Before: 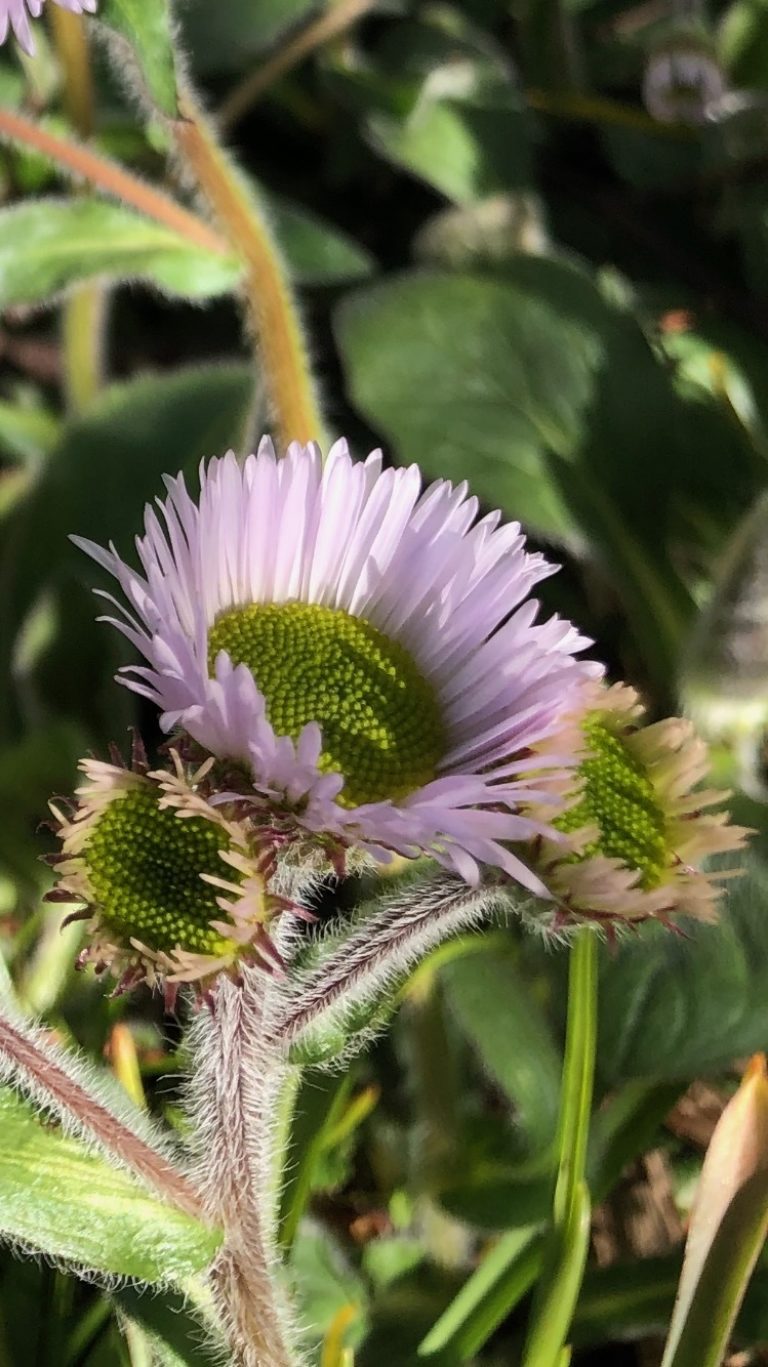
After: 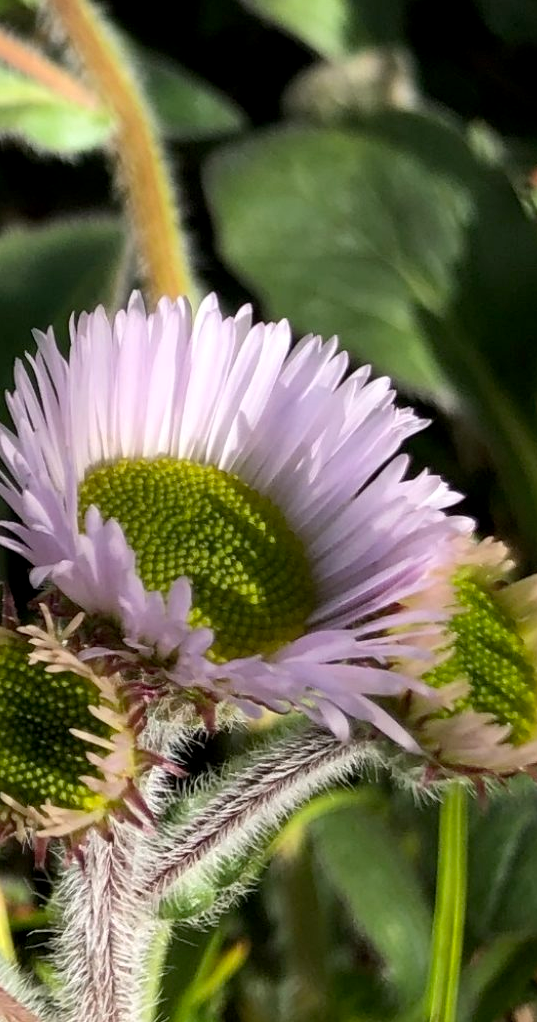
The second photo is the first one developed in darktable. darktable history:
crop and rotate: left 17.046%, top 10.659%, right 12.989%, bottom 14.553%
shadows and highlights: shadows -12.5, white point adjustment 4, highlights 28.33
